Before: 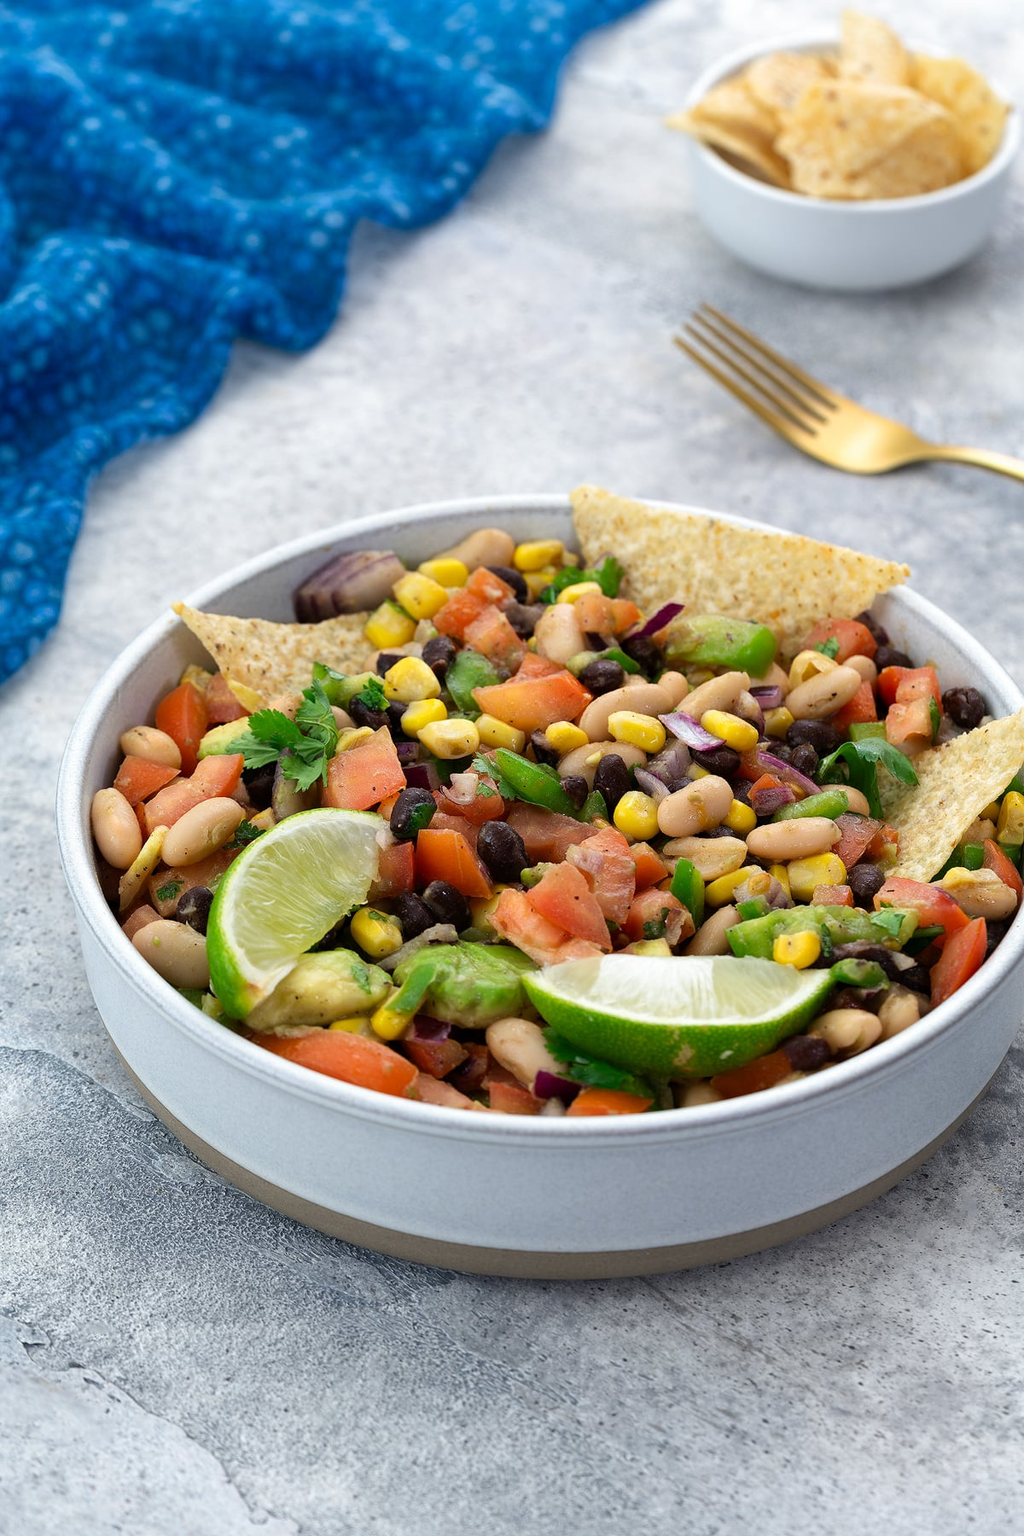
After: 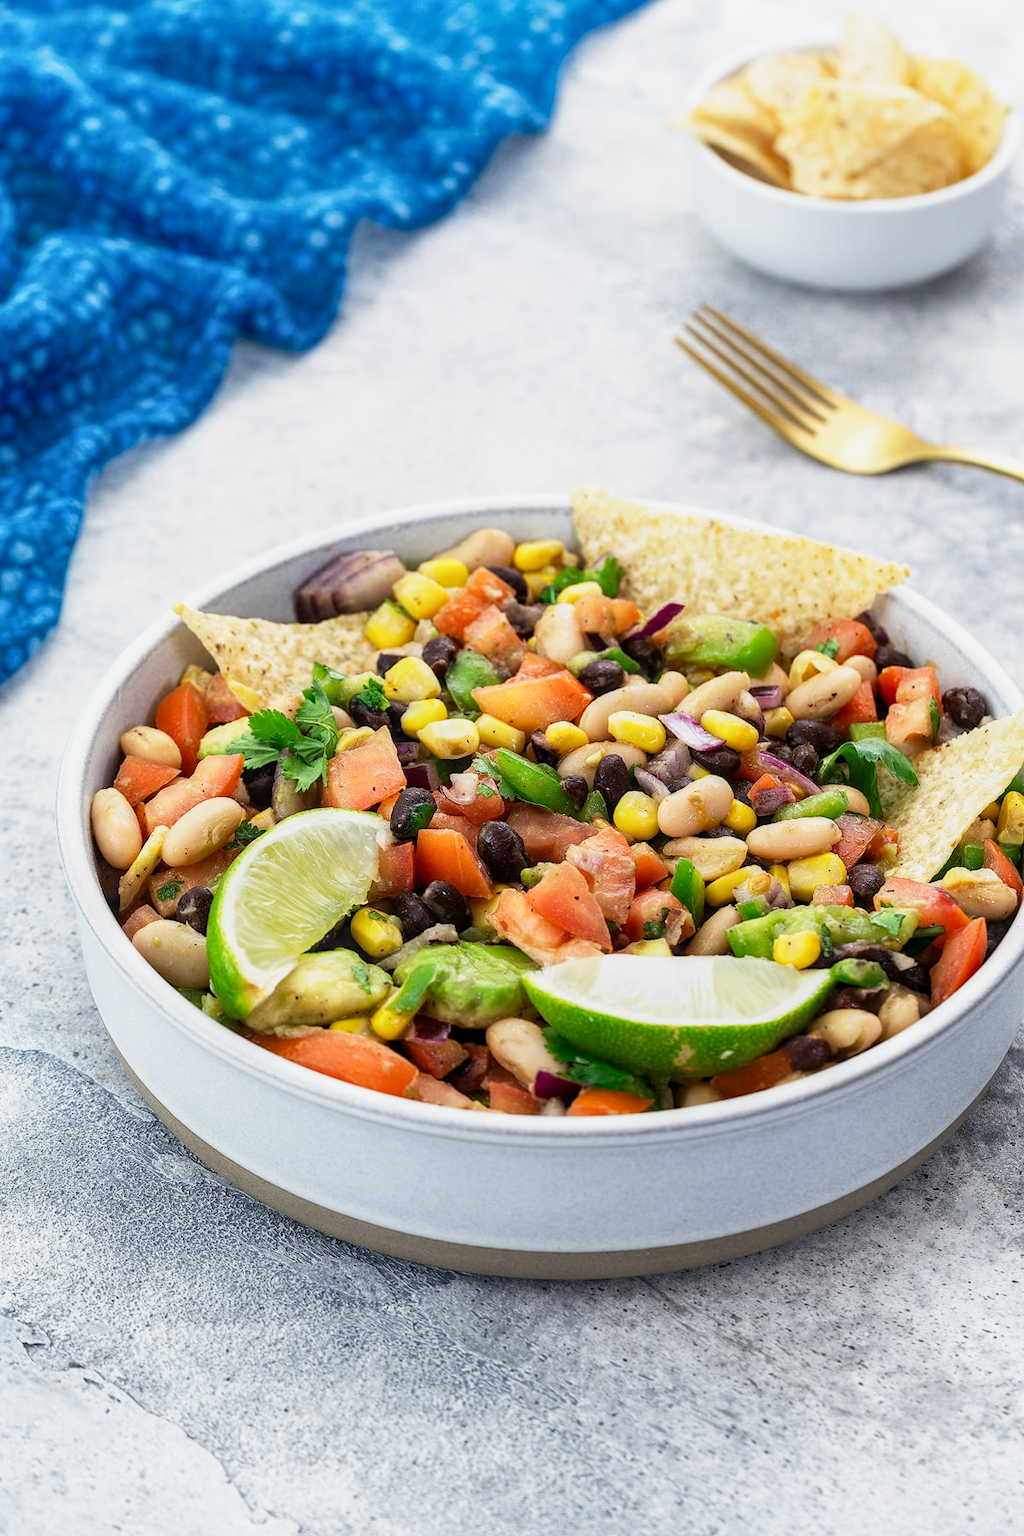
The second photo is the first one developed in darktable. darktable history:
local contrast: on, module defaults
base curve: curves: ch0 [(0, 0) (0.088, 0.125) (0.176, 0.251) (0.354, 0.501) (0.613, 0.749) (1, 0.877)], preserve colors none
